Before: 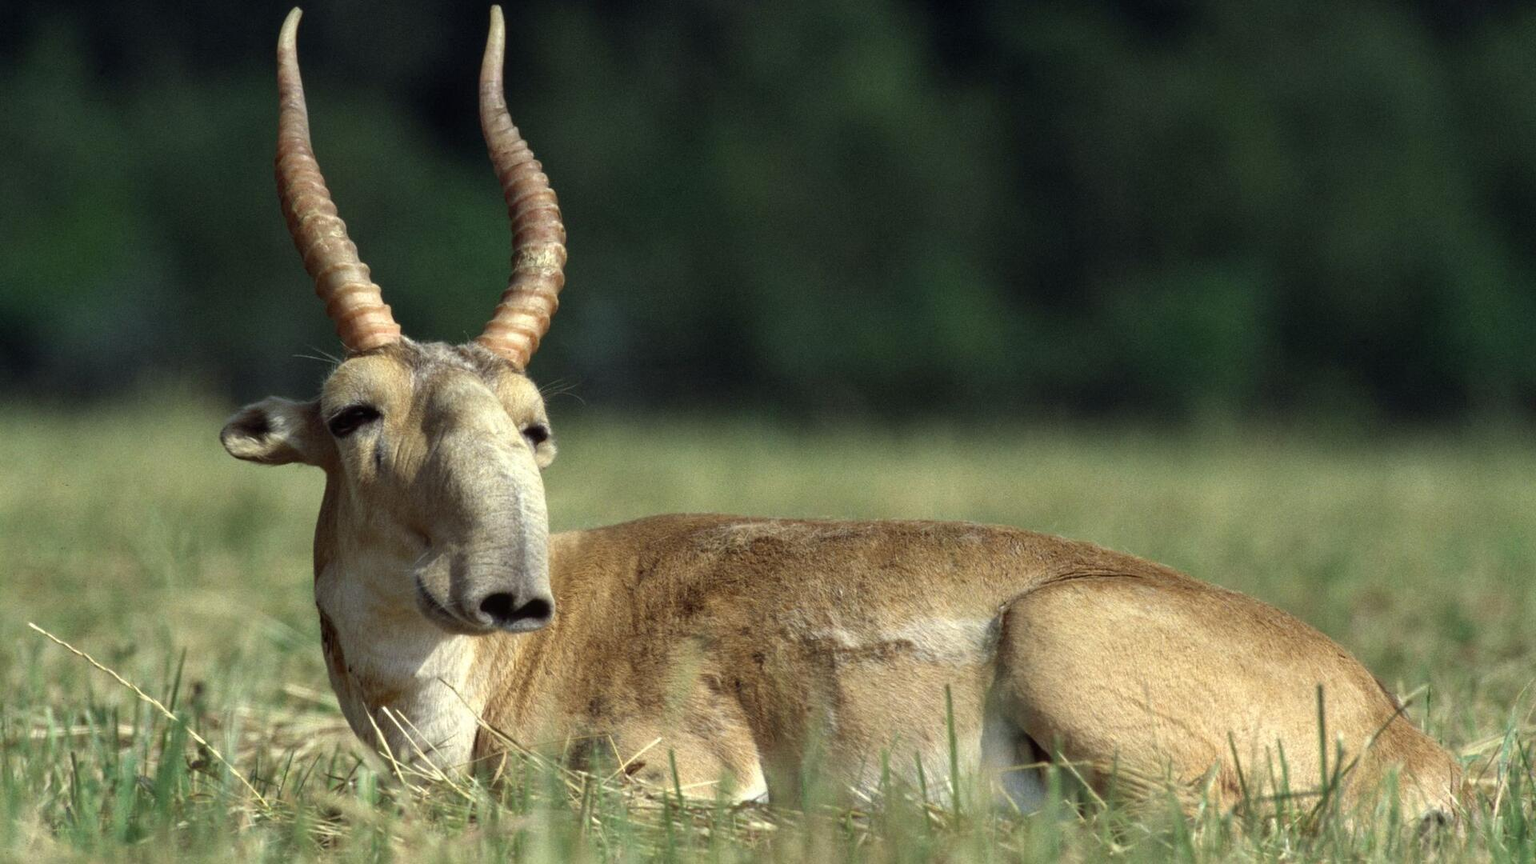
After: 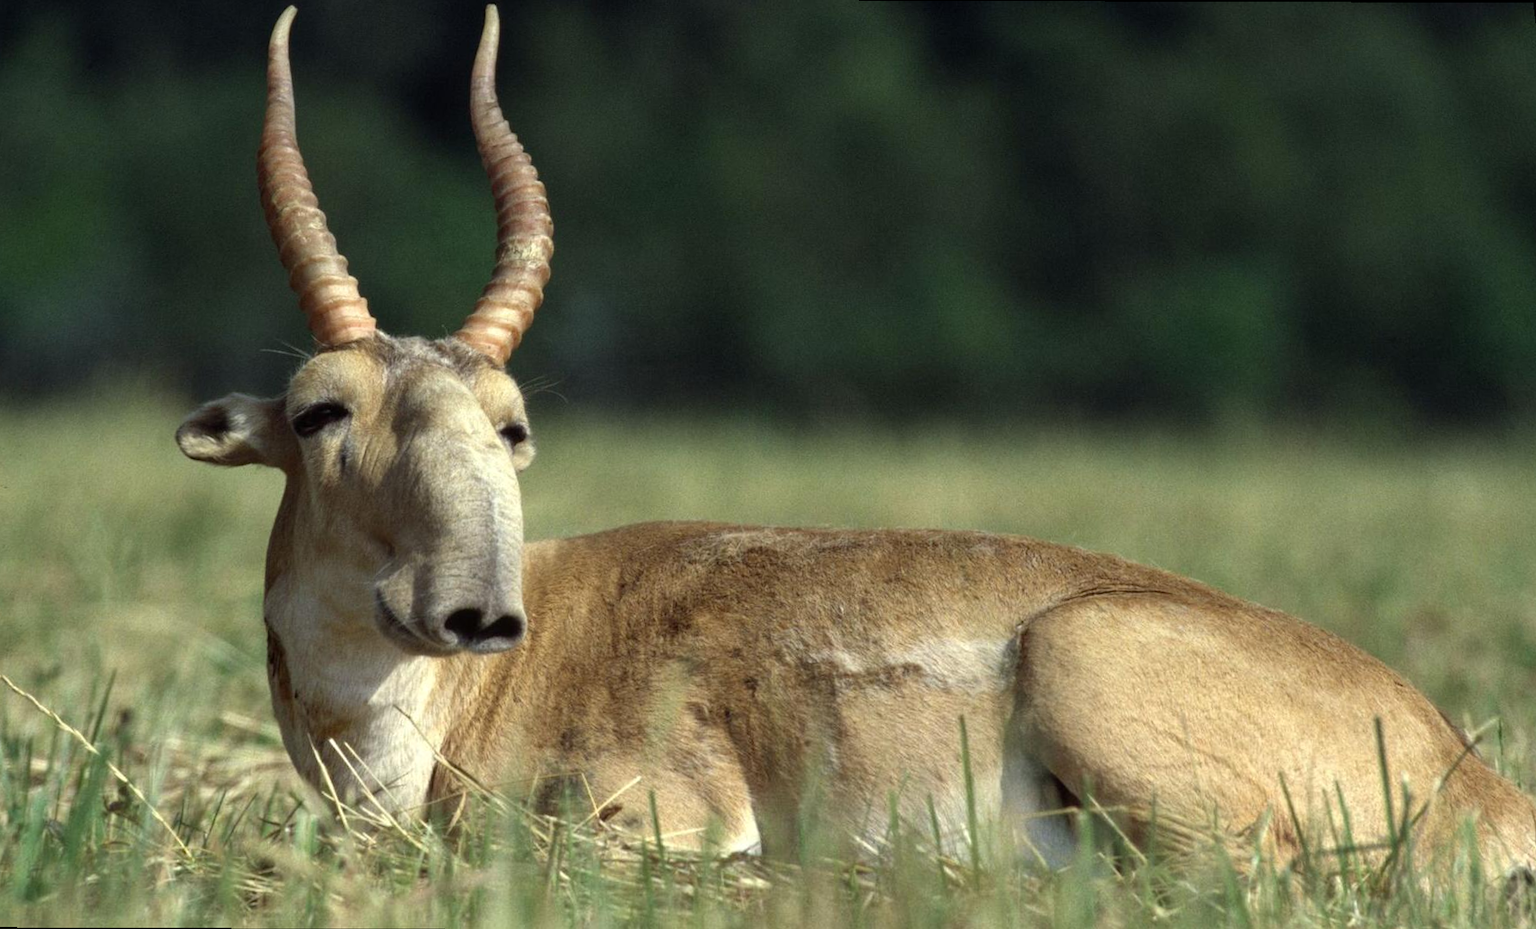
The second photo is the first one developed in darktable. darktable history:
rotate and perspective: rotation 0.215°, lens shift (vertical) -0.139, crop left 0.069, crop right 0.939, crop top 0.002, crop bottom 0.996
tone equalizer: on, module defaults
